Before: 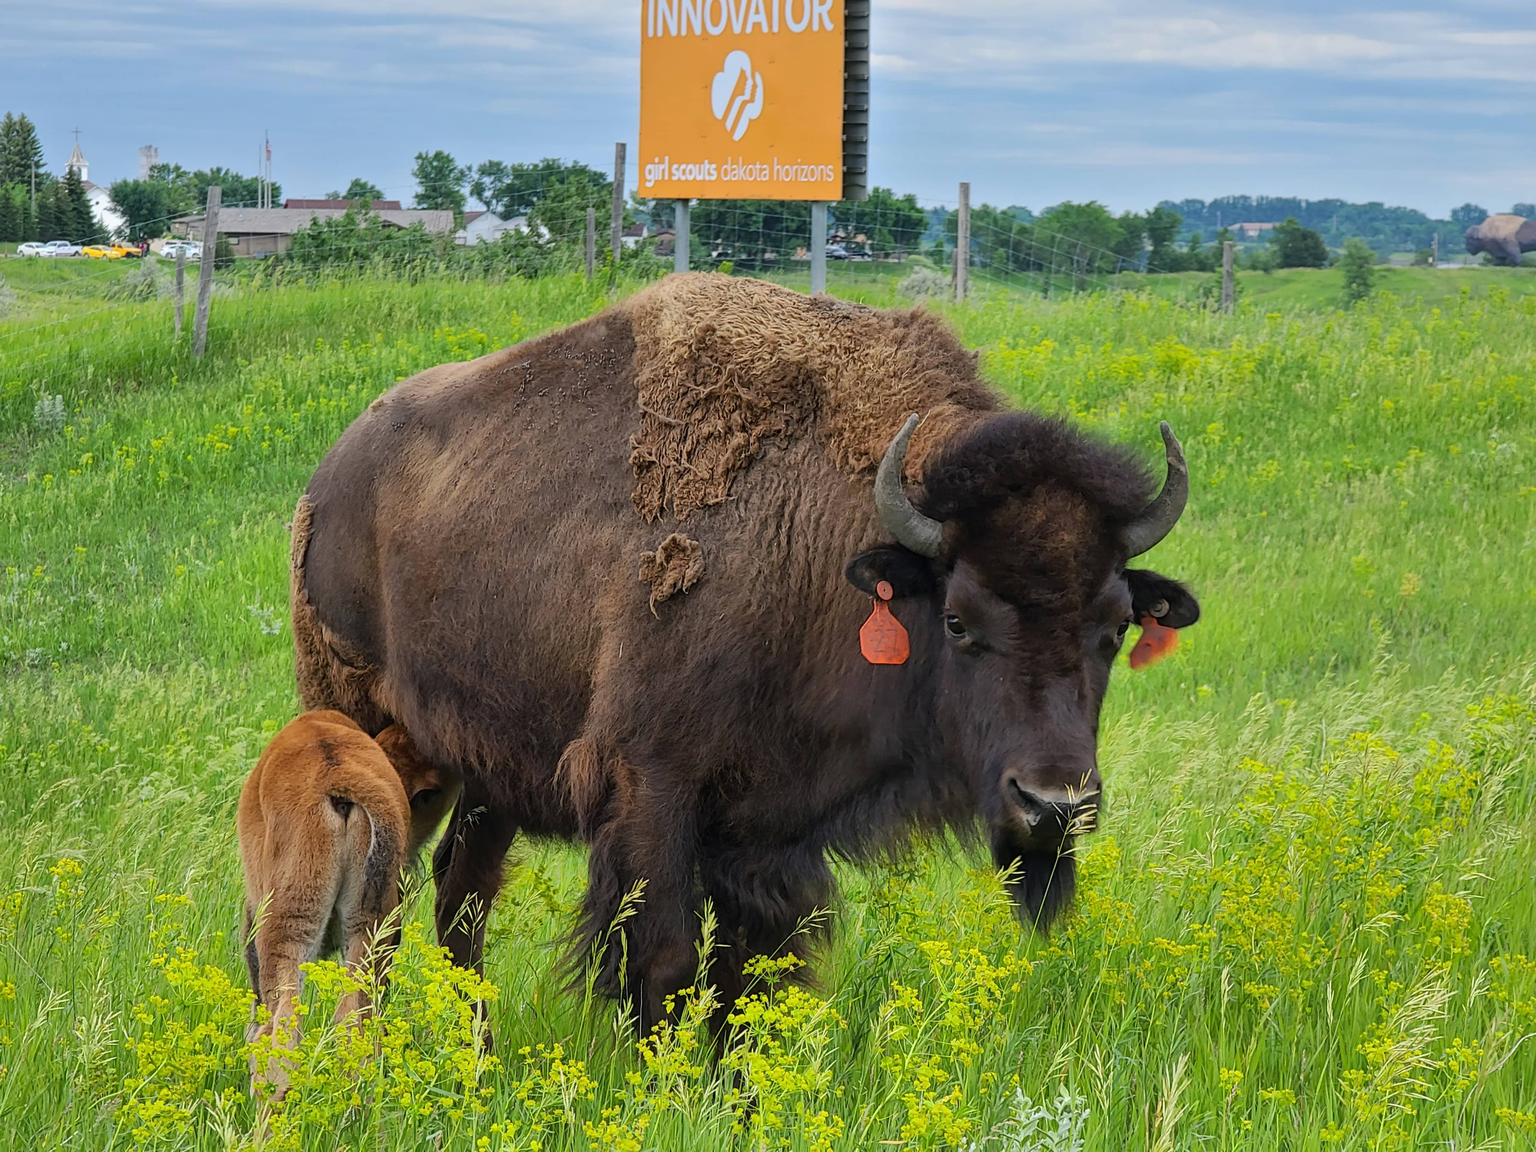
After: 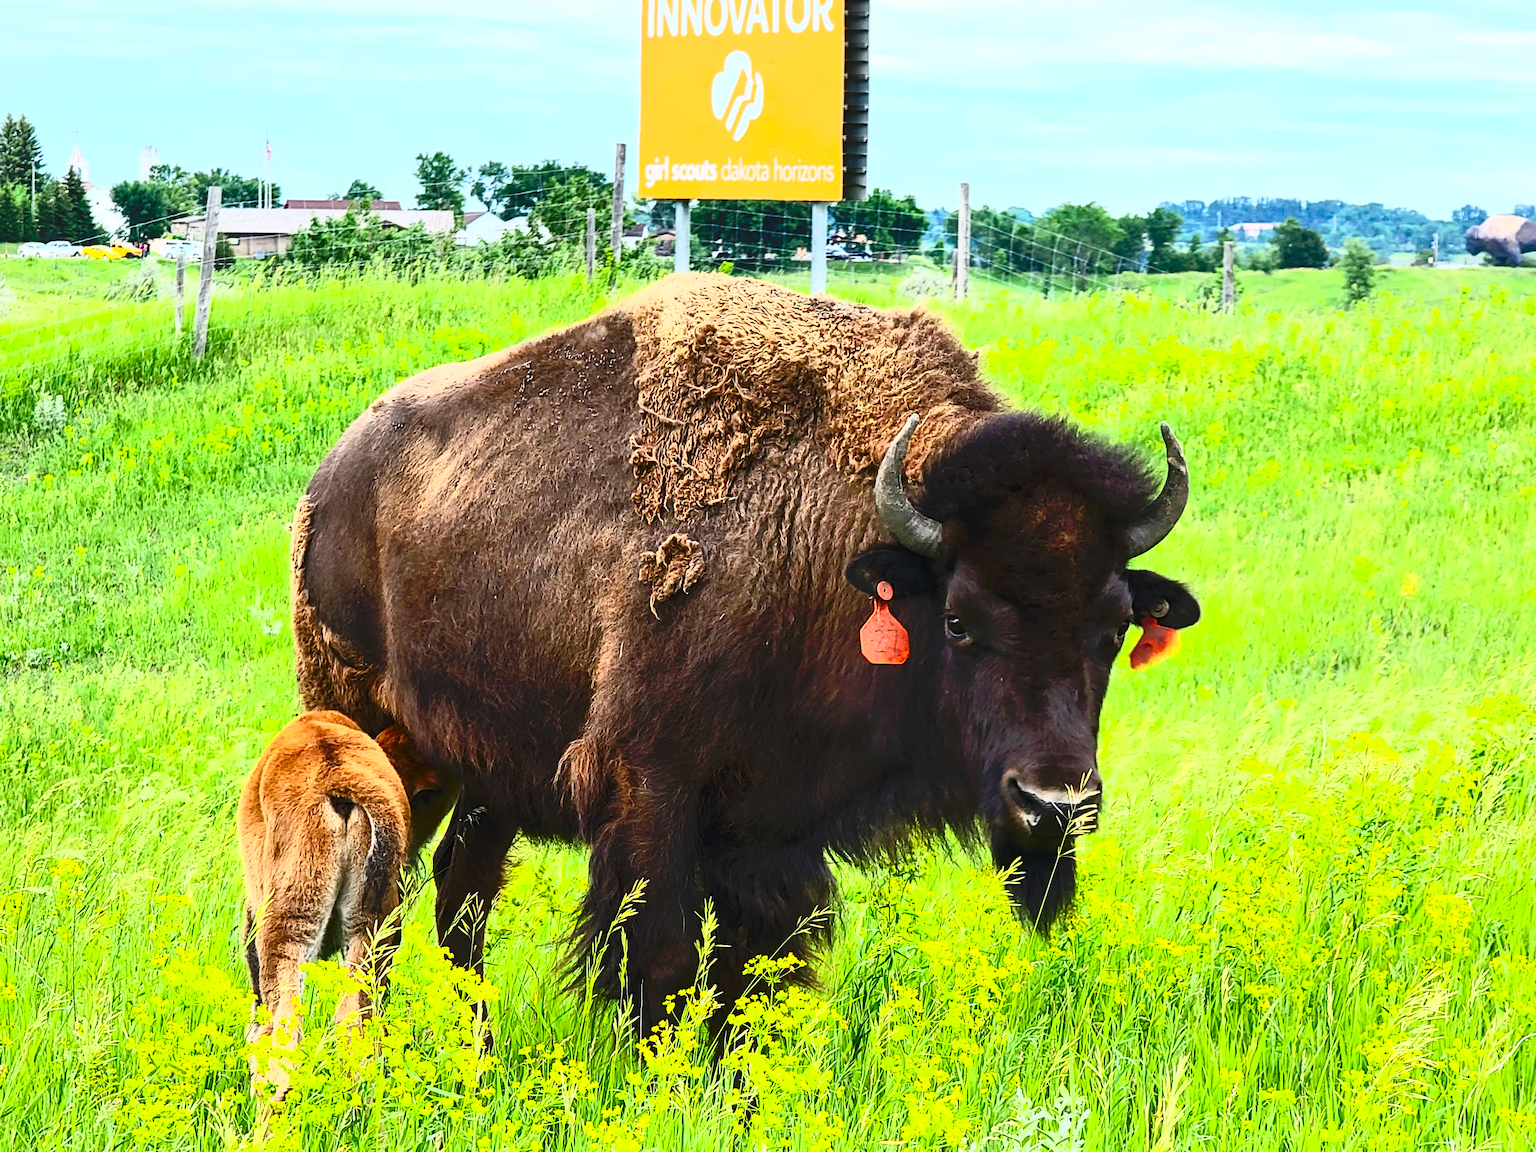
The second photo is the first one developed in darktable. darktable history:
tone curve: curves: ch0 [(0, 0) (0.003, 0.004) (0.011, 0.005) (0.025, 0.014) (0.044, 0.037) (0.069, 0.059) (0.1, 0.096) (0.136, 0.116) (0.177, 0.133) (0.224, 0.177) (0.277, 0.255) (0.335, 0.319) (0.399, 0.385) (0.468, 0.457) (0.543, 0.545) (0.623, 0.621) (0.709, 0.705) (0.801, 0.801) (0.898, 0.901) (1, 1)], preserve colors none
contrast brightness saturation: contrast 0.83, brightness 0.59, saturation 0.59
